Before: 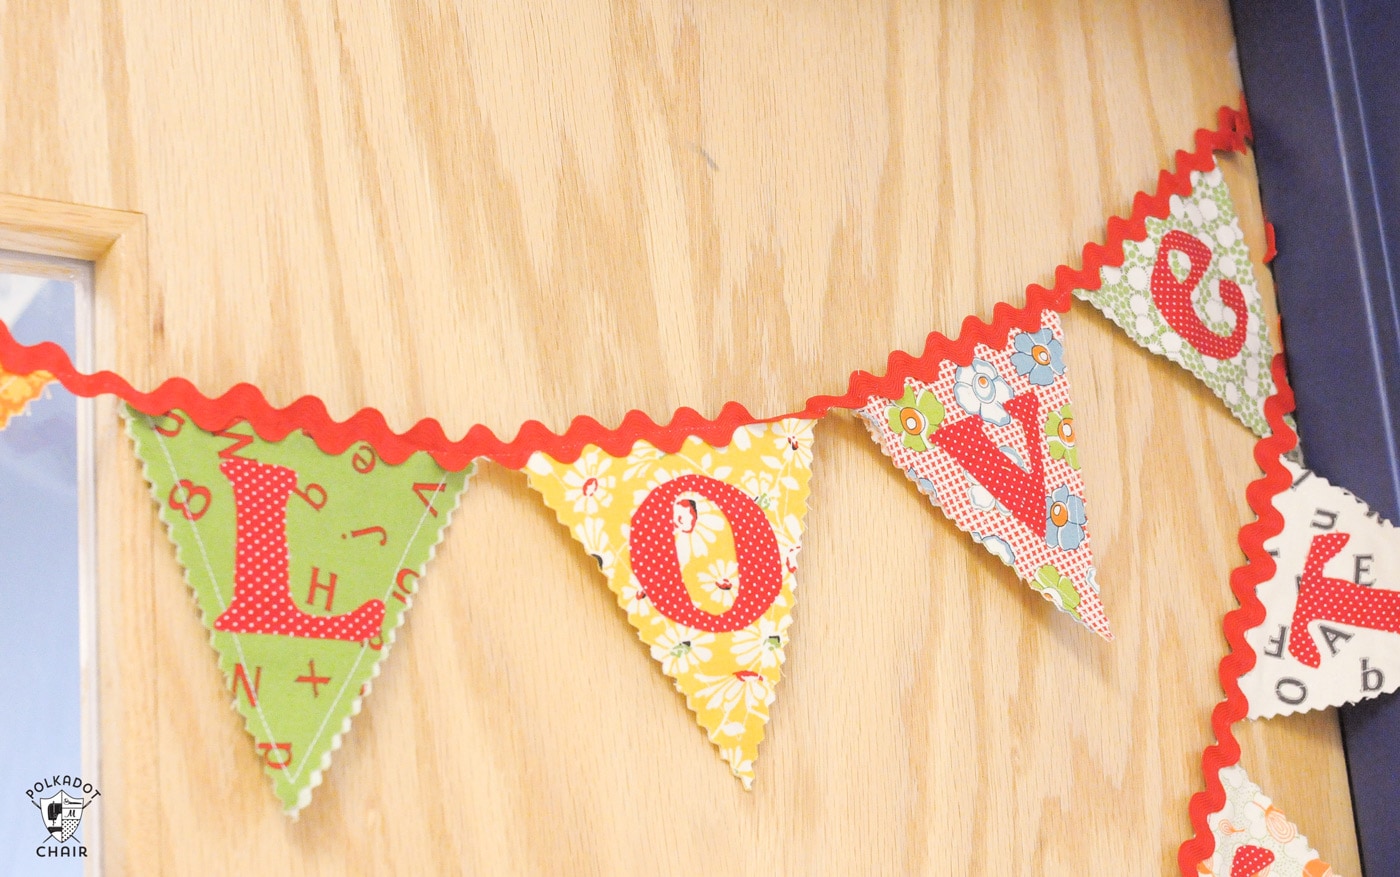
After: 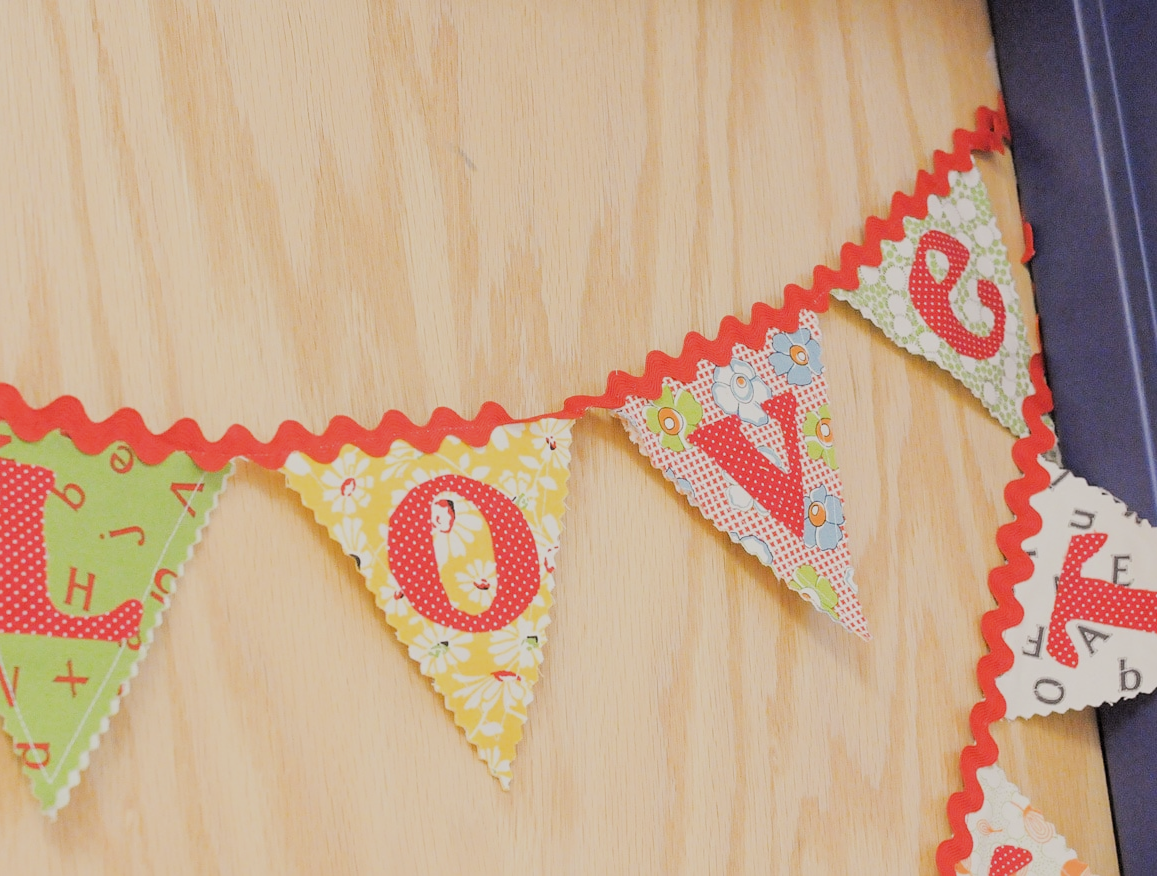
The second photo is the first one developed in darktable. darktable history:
filmic rgb: black relative exposure -16 EV, white relative exposure 6.86 EV, hardness 4.68
sharpen: amount 0.209
crop: left 17.307%, bottom 0.022%
